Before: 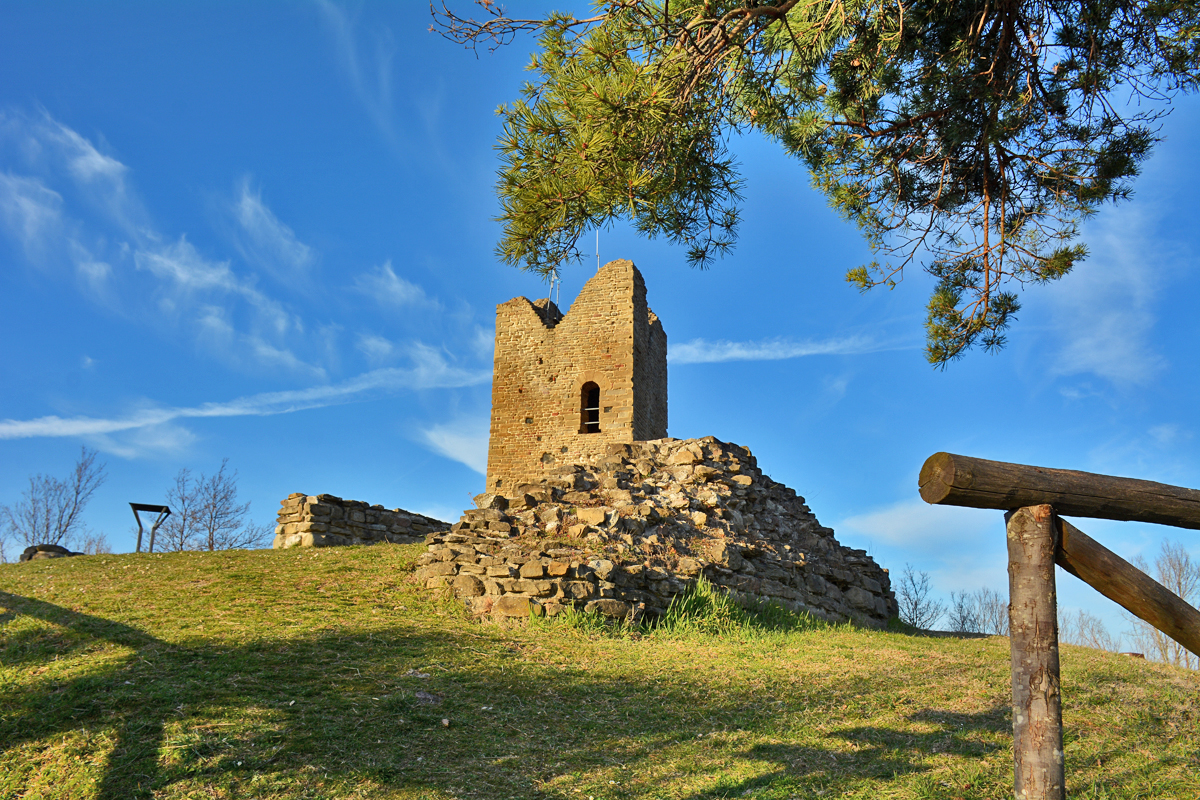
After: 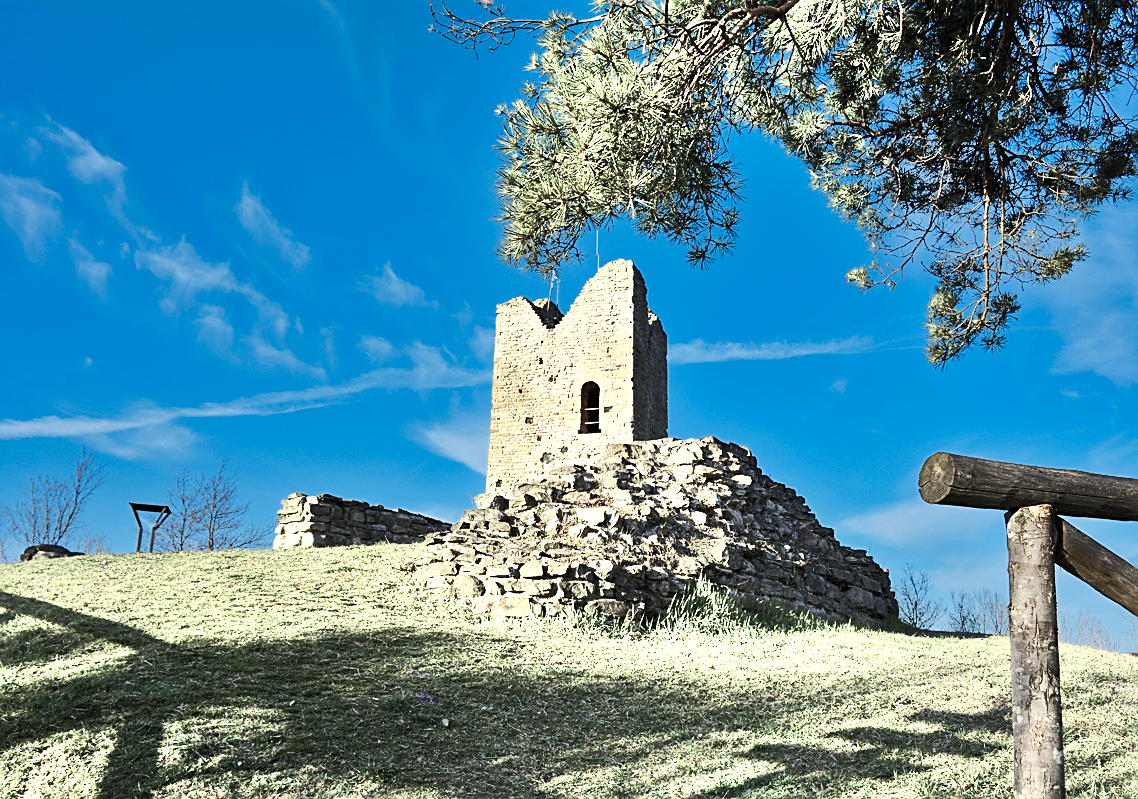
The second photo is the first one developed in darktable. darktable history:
crop and rotate: right 5.167%
color zones: curves: ch0 [(0.25, 0.667) (0.758, 0.368)]; ch1 [(0.215, 0.245) (0.761, 0.373)]; ch2 [(0.247, 0.554) (0.761, 0.436)]
rgb curve: curves: ch0 [(0, 0) (0.284, 0.292) (0.505, 0.644) (1, 1)], compensate middle gray true
sharpen: on, module defaults
white balance: red 0.931, blue 1.11
